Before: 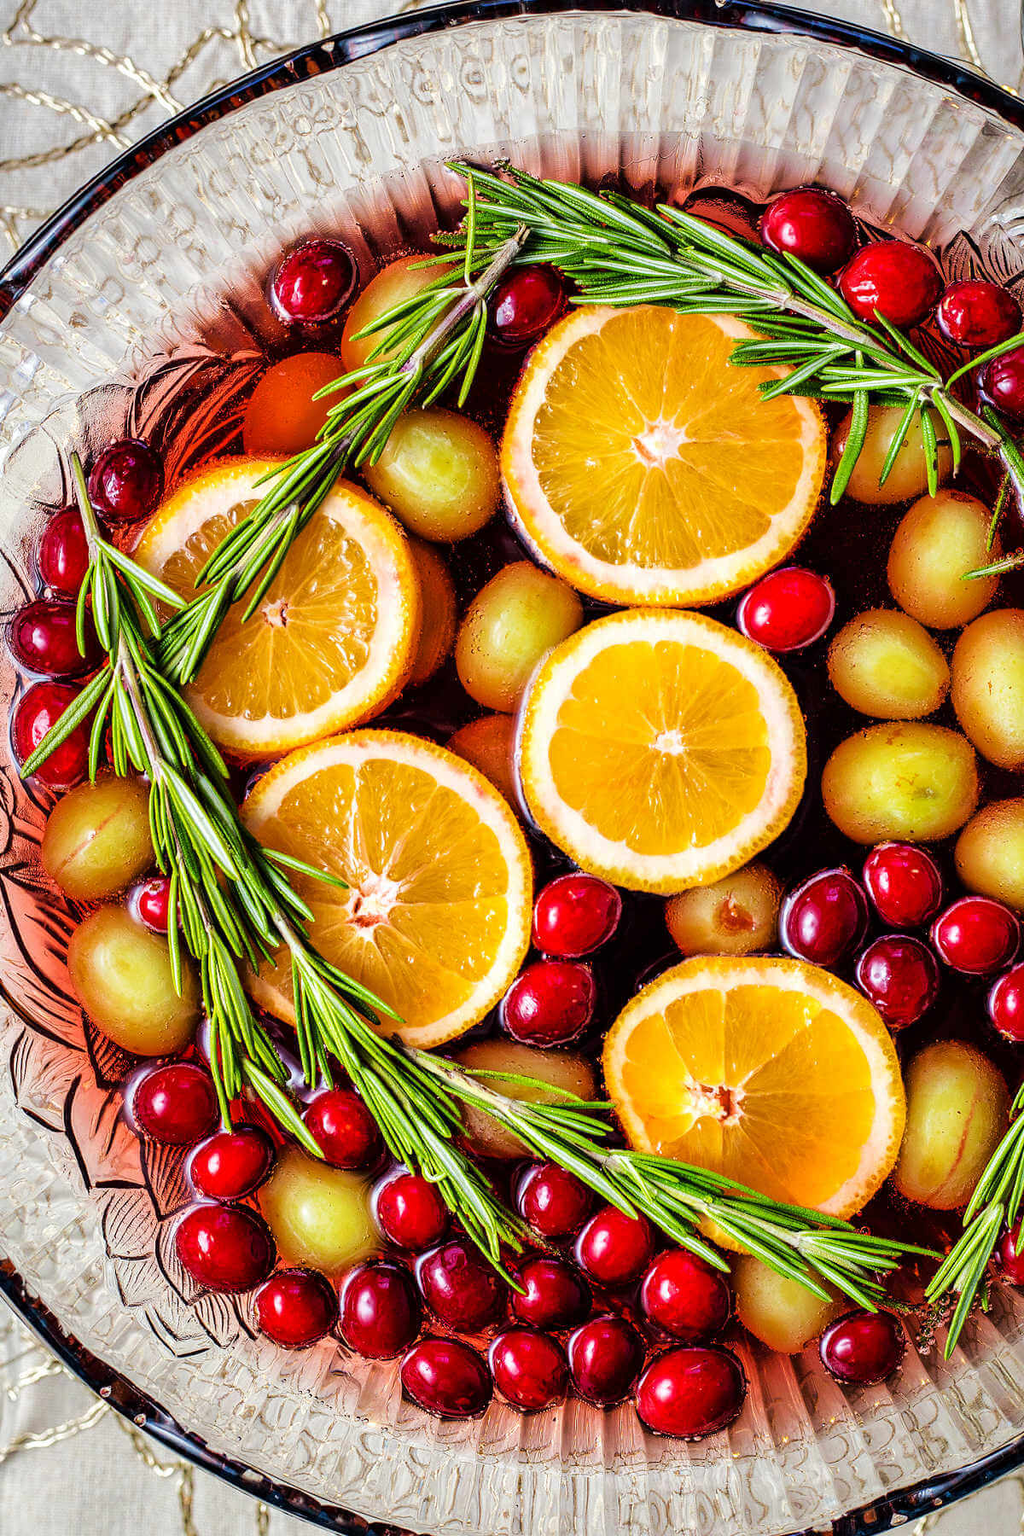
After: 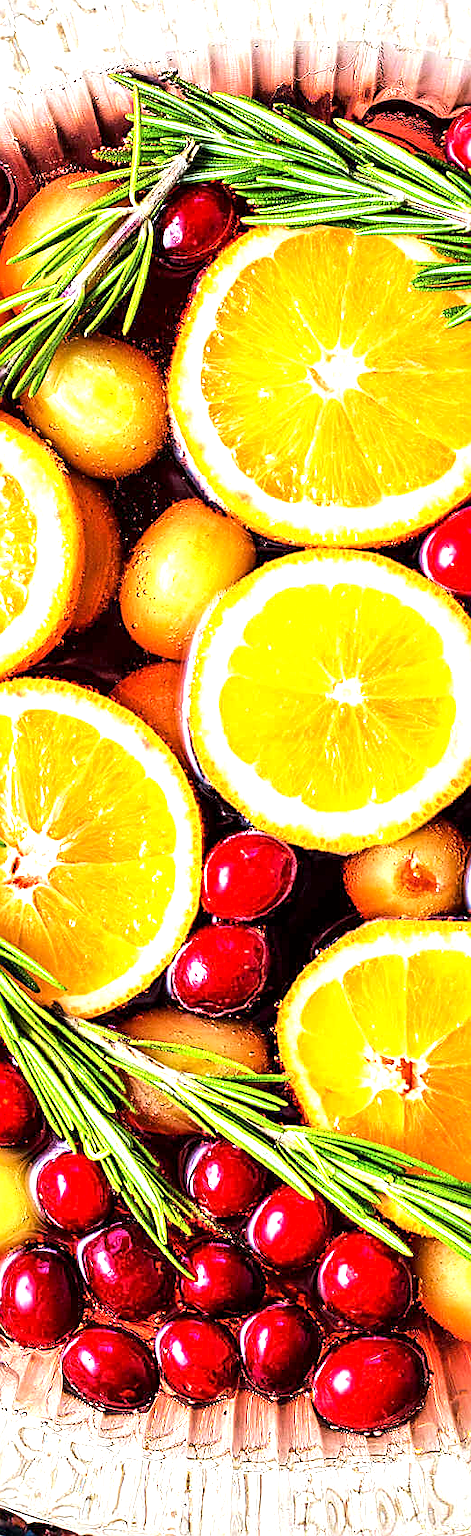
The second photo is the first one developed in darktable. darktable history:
crop: left 33.574%, top 6.085%, right 23.132%
sharpen: on, module defaults
exposure: black level correction 0.001, exposure 1.051 EV, compensate highlight preservation false
